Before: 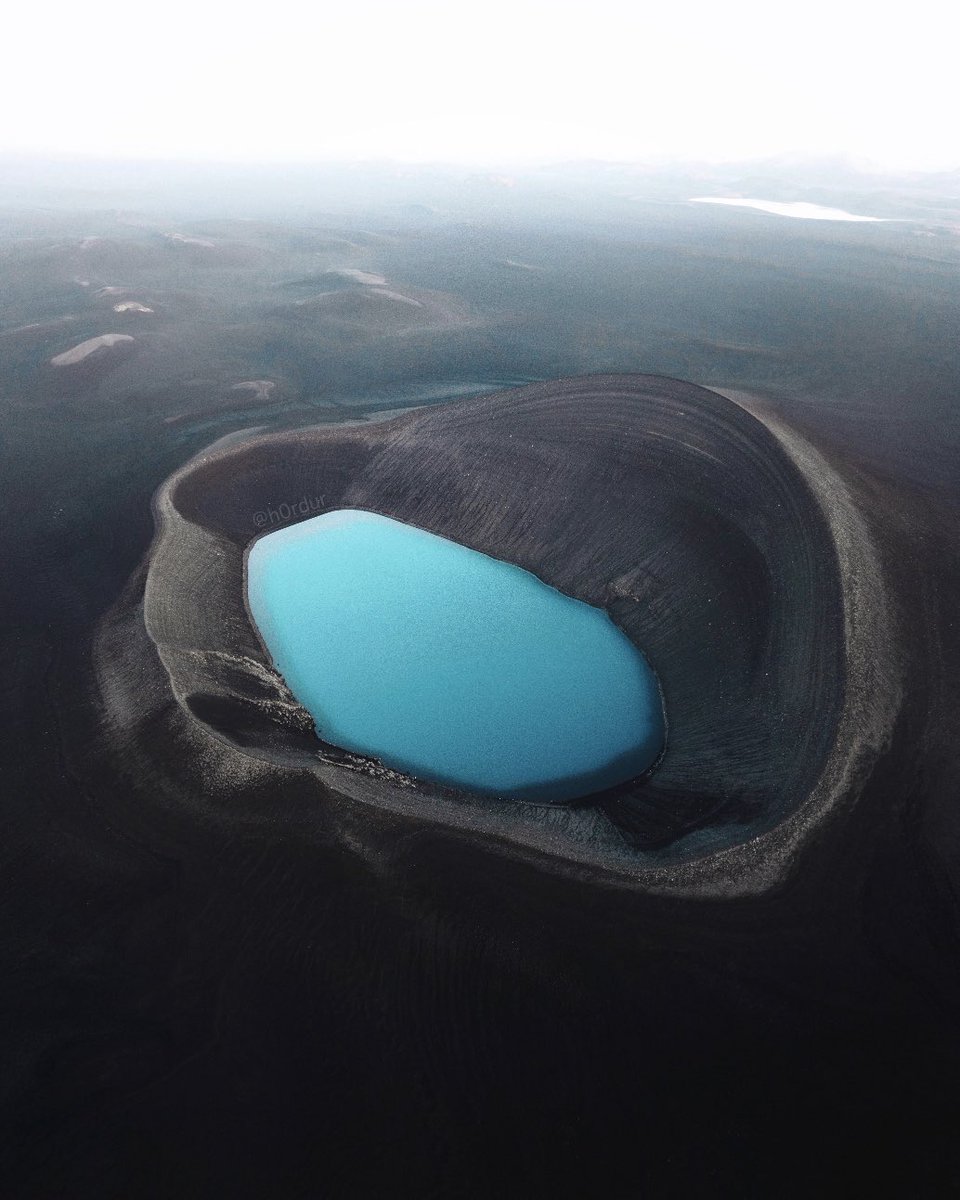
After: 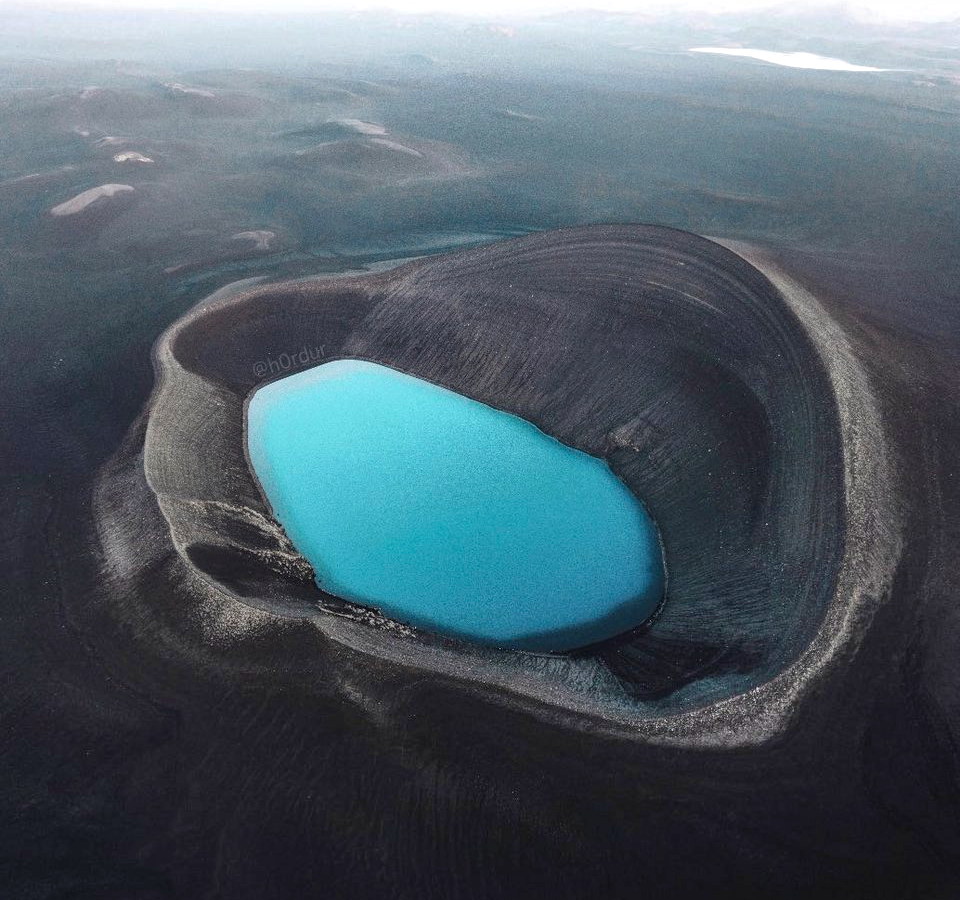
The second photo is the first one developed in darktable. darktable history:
crop and rotate: top 12.5%, bottom 12.5%
shadows and highlights: low approximation 0.01, soften with gaussian
local contrast: on, module defaults
